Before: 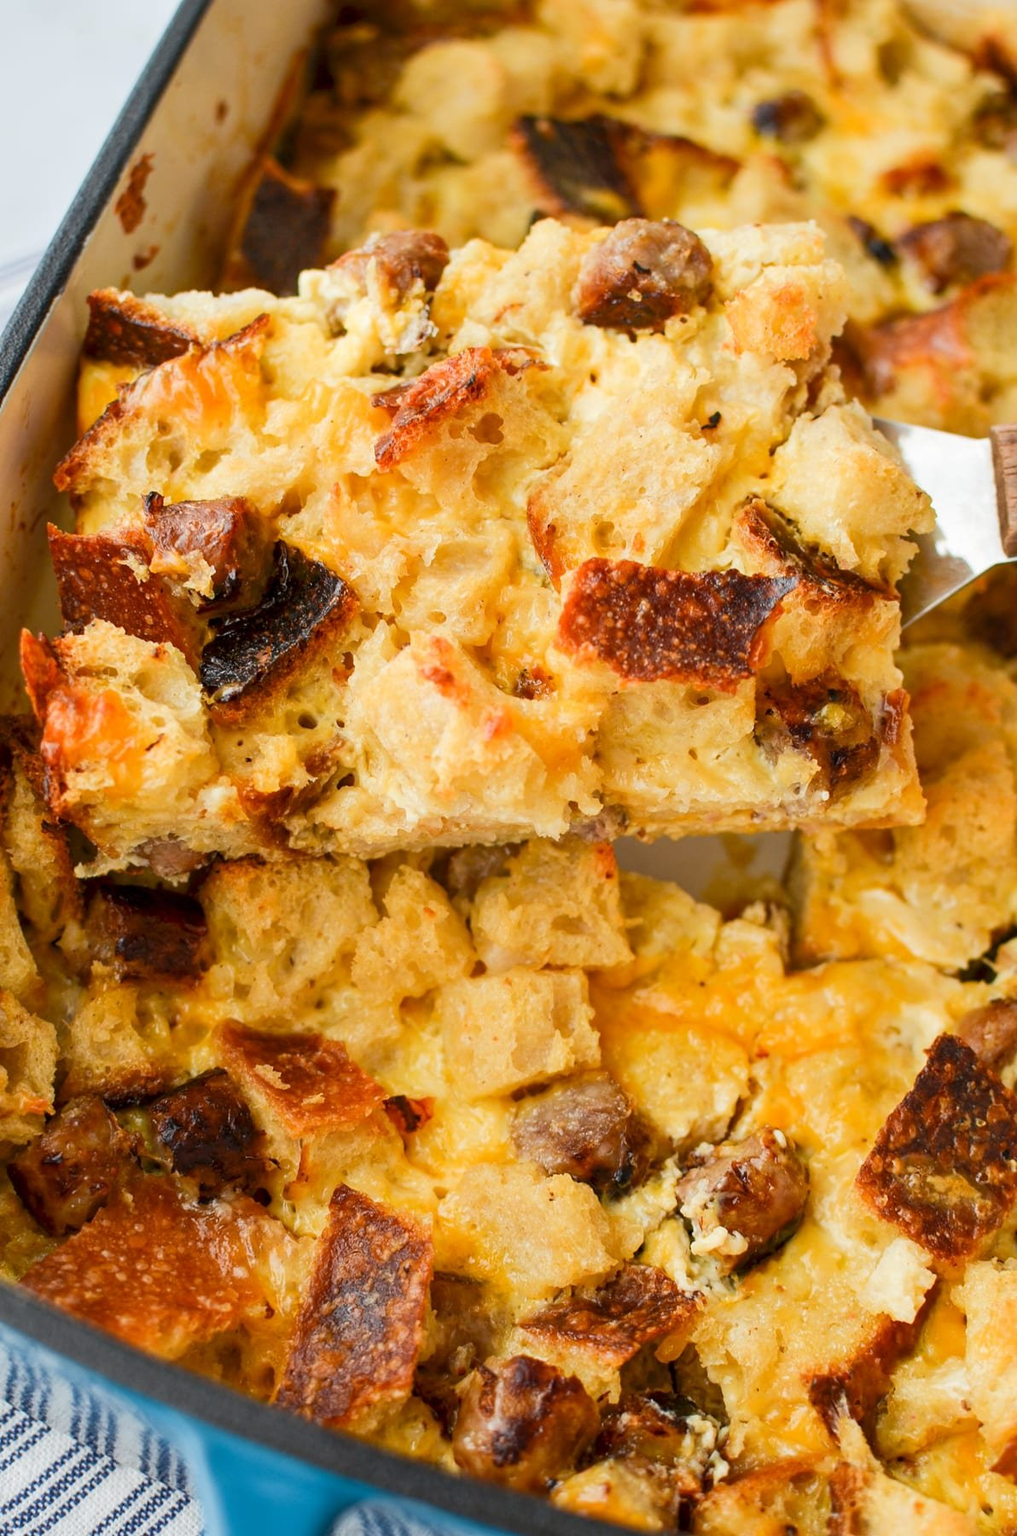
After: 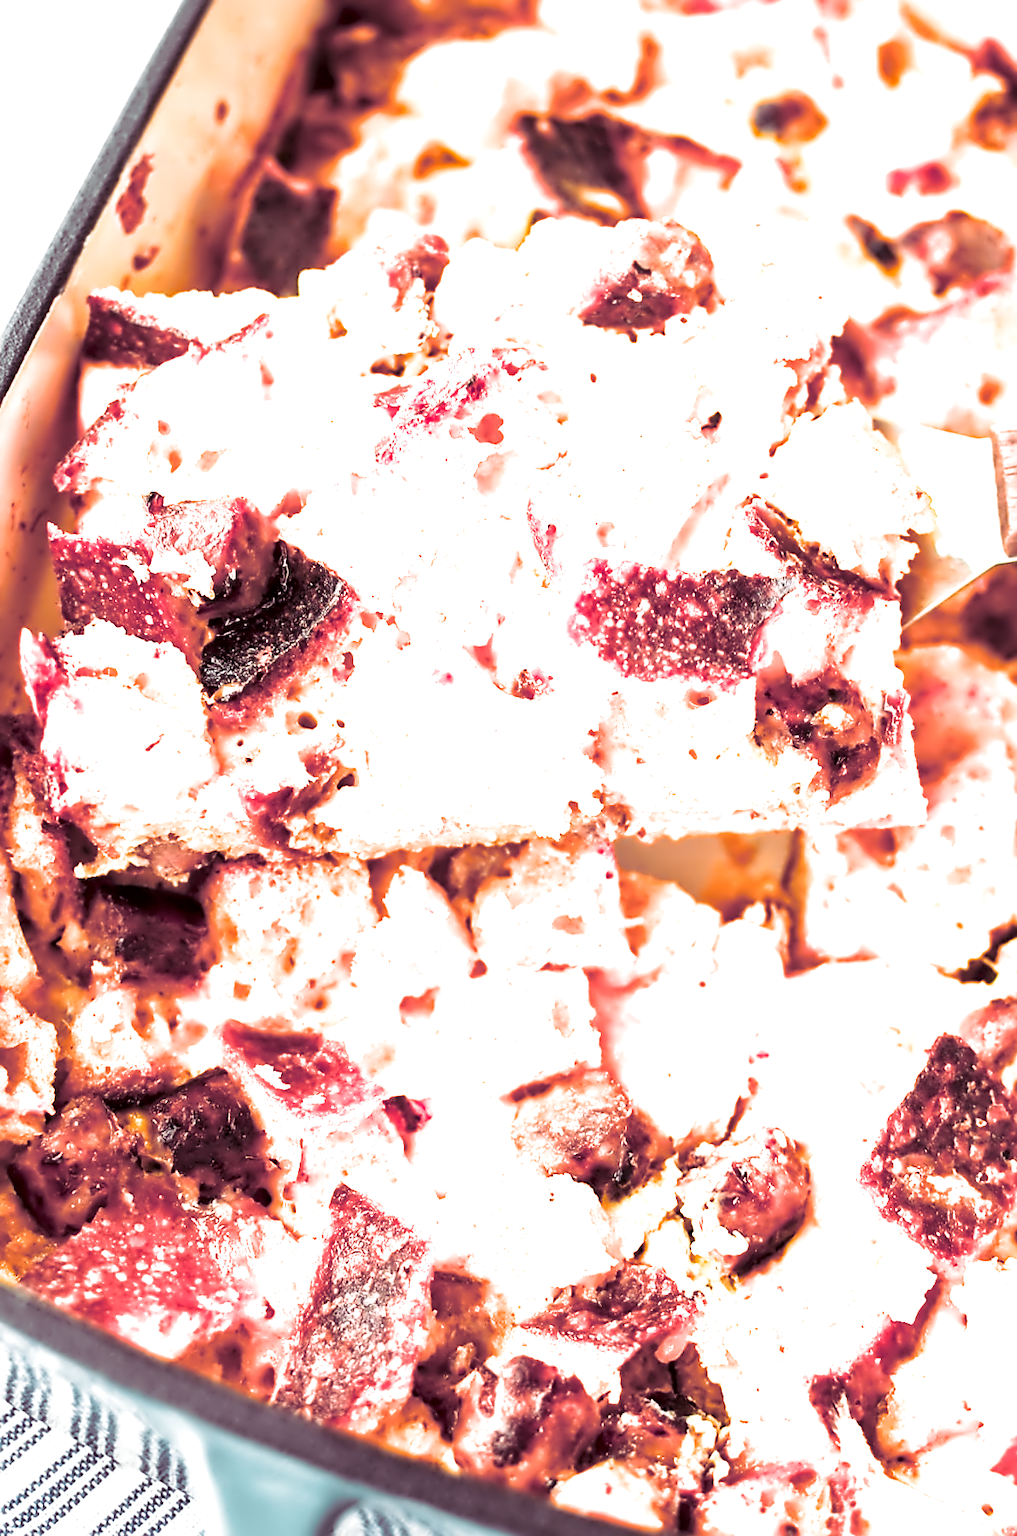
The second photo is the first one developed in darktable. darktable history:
local contrast: mode bilateral grid, contrast 20, coarseness 19, detail 163%, midtone range 0.2
exposure: black level correction 0, exposure 0.6 EV, compensate highlight preservation false
contrast equalizer: octaves 7, y [[0.5 ×6], [0.5 ×6], [0.5 ×6], [0, 0.033, 0.067, 0.1, 0.133, 0.167], [0, 0.05, 0.1, 0.15, 0.2, 0.25]]
split-toning: shadows › hue 316.8°, shadows › saturation 0.47, highlights › hue 201.6°, highlights › saturation 0, balance -41.97, compress 28.01%
sharpen: on, module defaults
color zones: curves: ch0 [(0.257, 0.558) (0.75, 0.565)]; ch1 [(0.004, 0.857) (0.14, 0.416) (0.257, 0.695) (0.442, 0.032) (0.736, 0.266) (0.891, 0.741)]; ch2 [(0, 0.623) (0.112, 0.436) (0.271, 0.474) (0.516, 0.64) (0.743, 0.286)]
contrast brightness saturation: contrast 0.2, brightness 0.16, saturation 0.22
